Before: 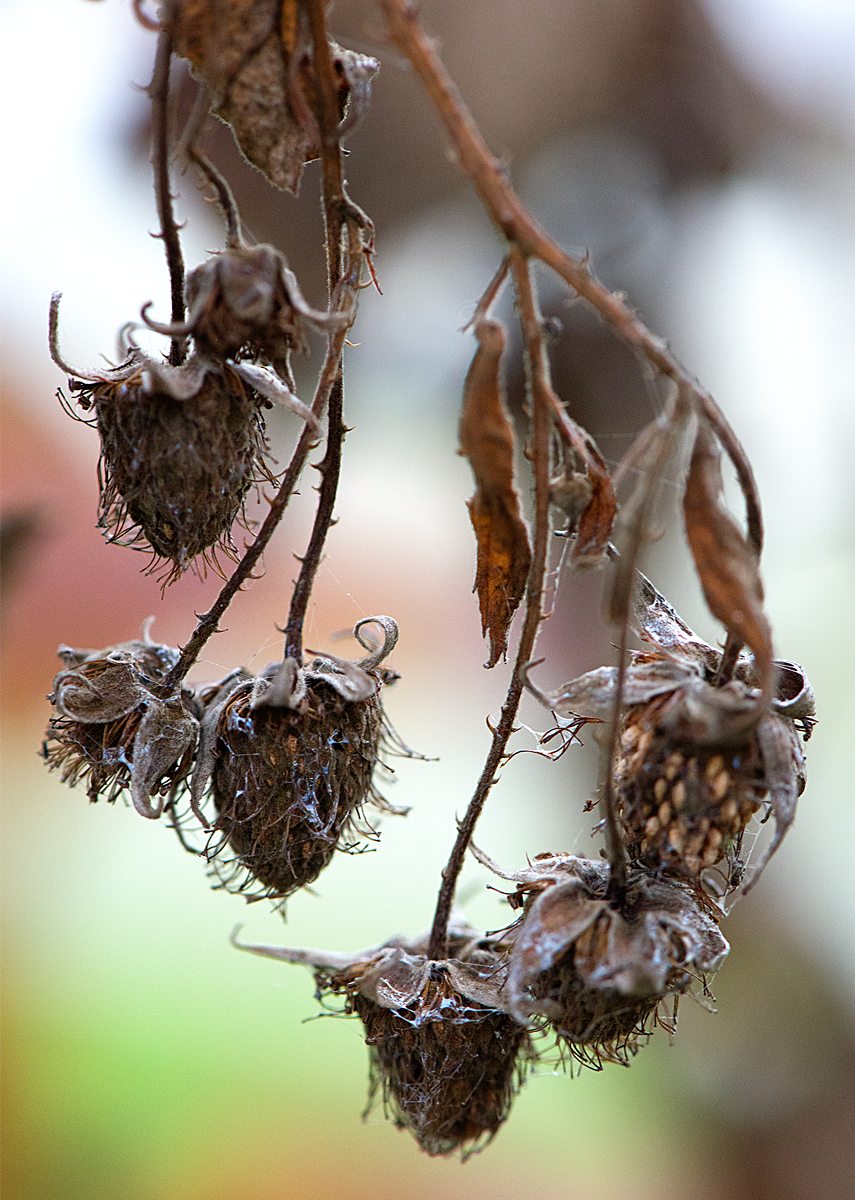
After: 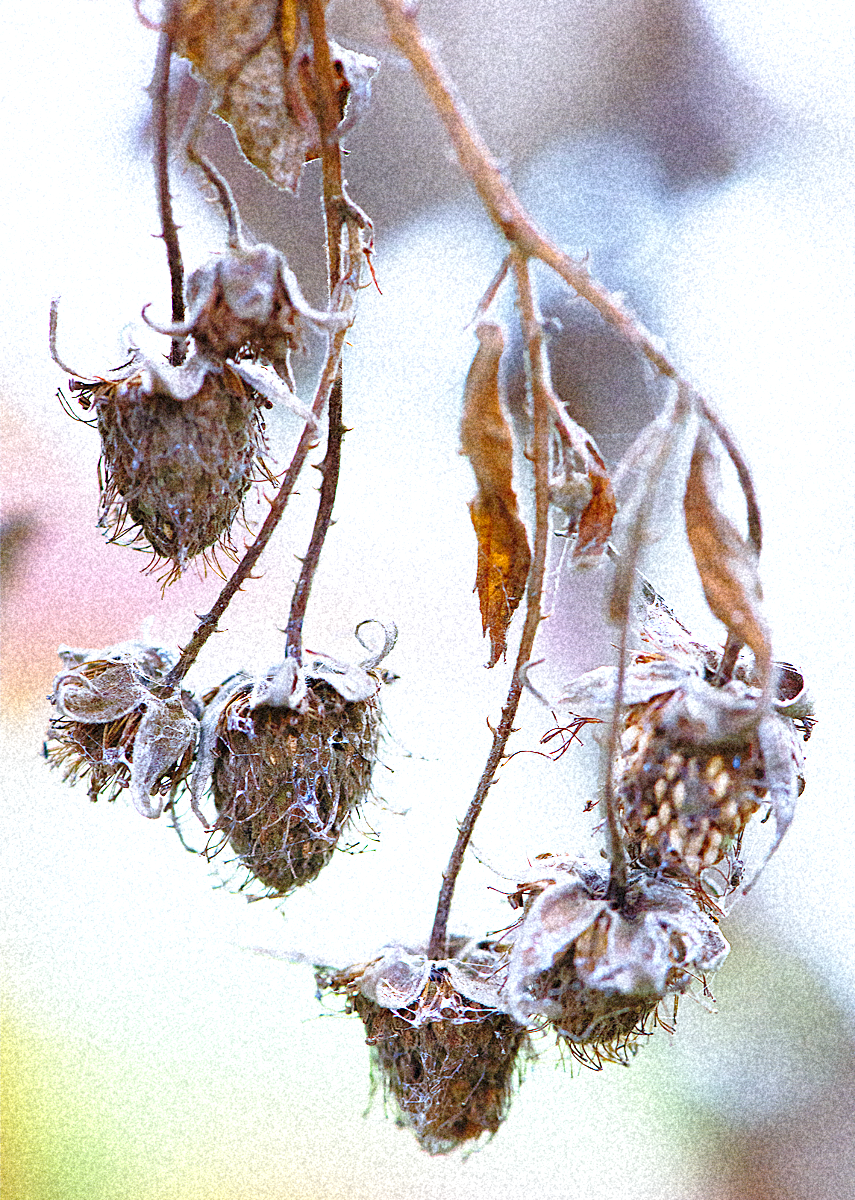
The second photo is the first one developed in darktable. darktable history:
white balance: red 0.871, blue 1.249
exposure: black level correction 0, exposure 1.1 EV, compensate highlight preservation false
rgb curve: curves: ch0 [(0, 0) (0.072, 0.166) (0.217, 0.293) (0.414, 0.42) (1, 1)], compensate middle gray true, preserve colors basic power
grain: coarseness 46.9 ISO, strength 50.21%, mid-tones bias 0%
base curve: curves: ch0 [(0, 0) (0.028, 0.03) (0.121, 0.232) (0.46, 0.748) (0.859, 0.968) (1, 1)], preserve colors none
